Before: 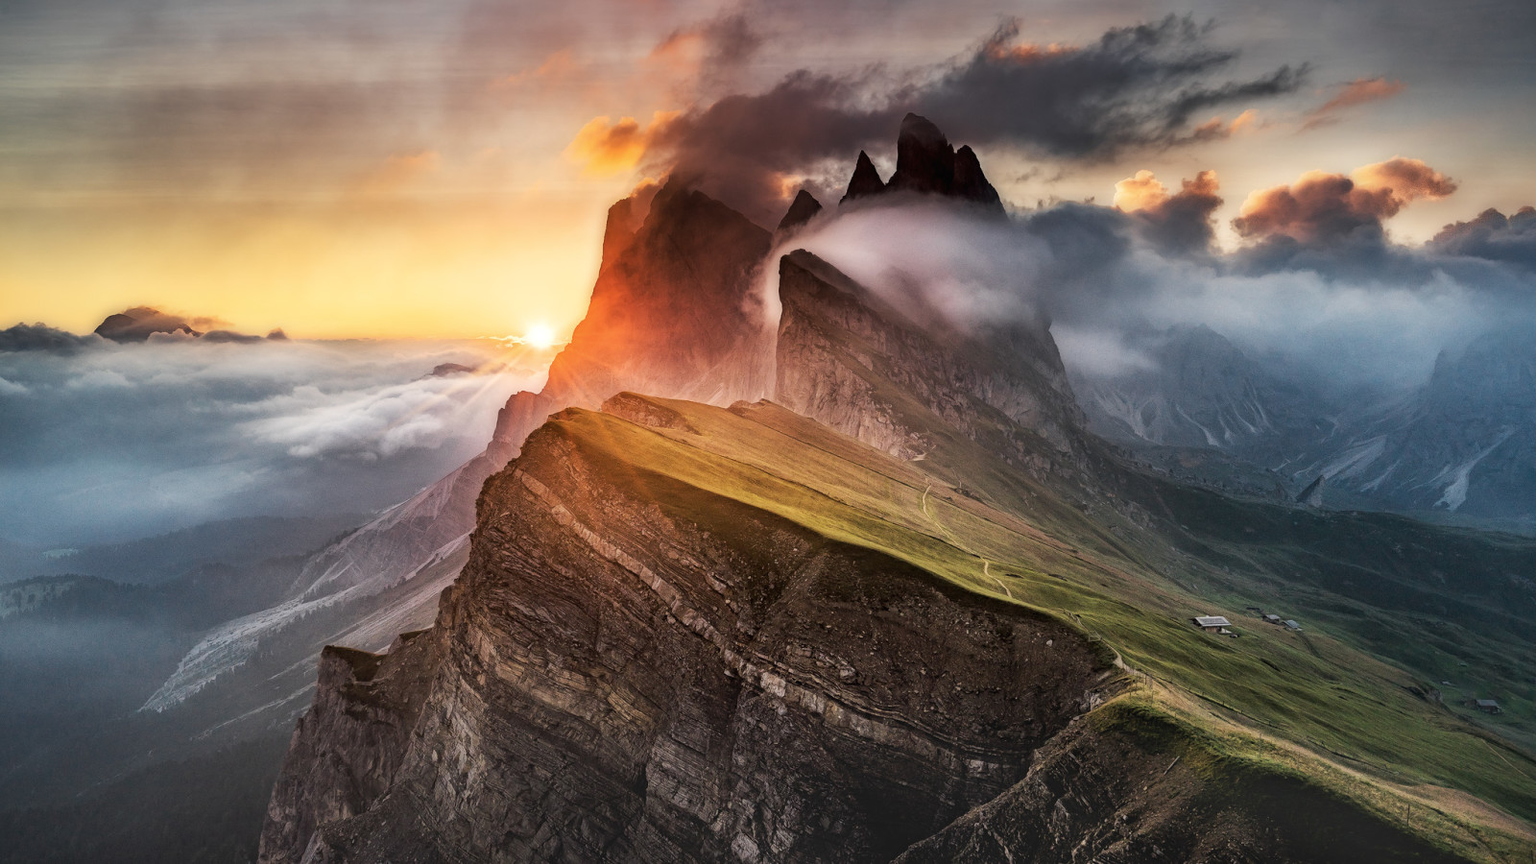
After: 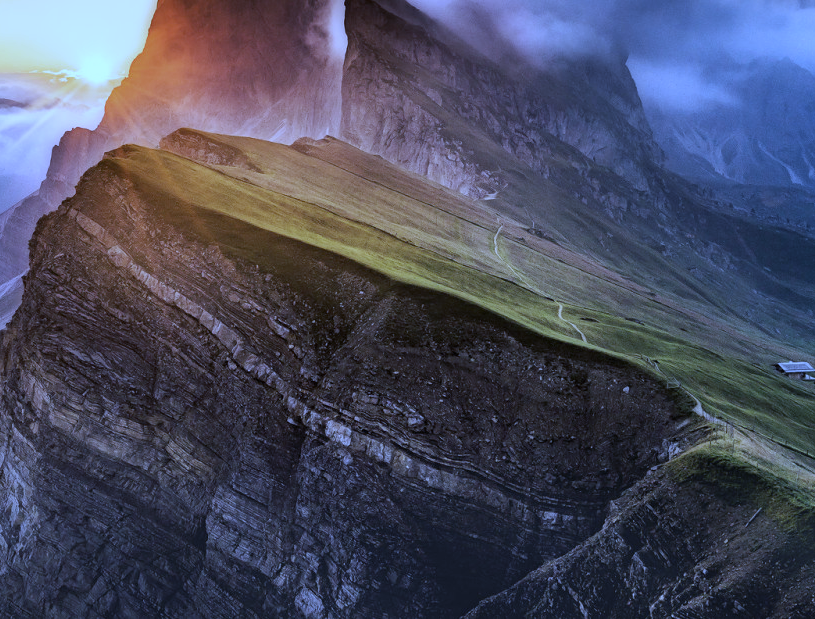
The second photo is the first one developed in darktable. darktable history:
crop and rotate: left 29.237%, top 31.152%, right 19.807%
exposure: exposure -0.05 EV
white balance: red 0.766, blue 1.537
